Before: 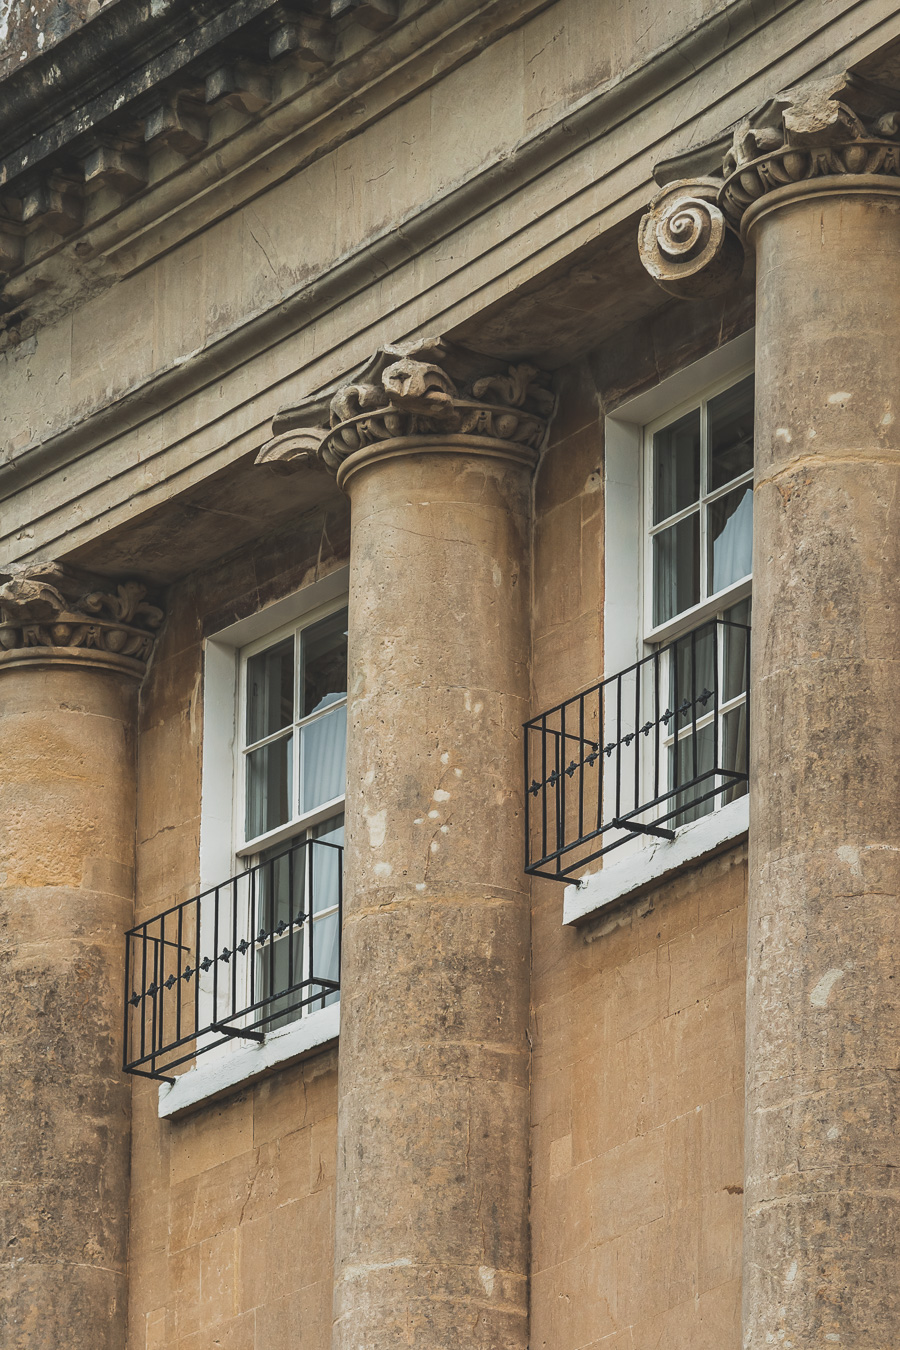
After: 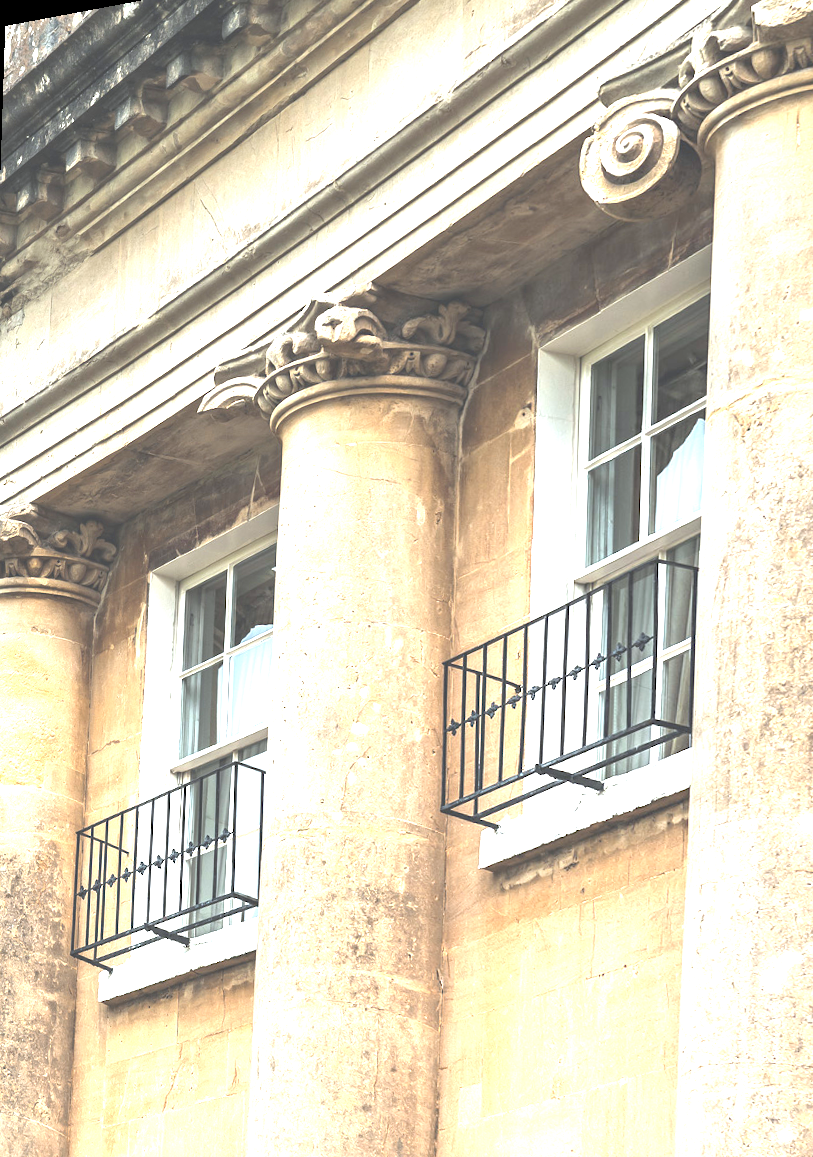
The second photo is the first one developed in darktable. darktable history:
rotate and perspective: rotation 1.69°, lens shift (vertical) -0.023, lens shift (horizontal) -0.291, crop left 0.025, crop right 0.988, crop top 0.092, crop bottom 0.842
white balance: red 0.974, blue 1.044
crop and rotate: left 1.088%, right 8.807%
exposure: exposure 2 EV, compensate exposure bias true, compensate highlight preservation false
